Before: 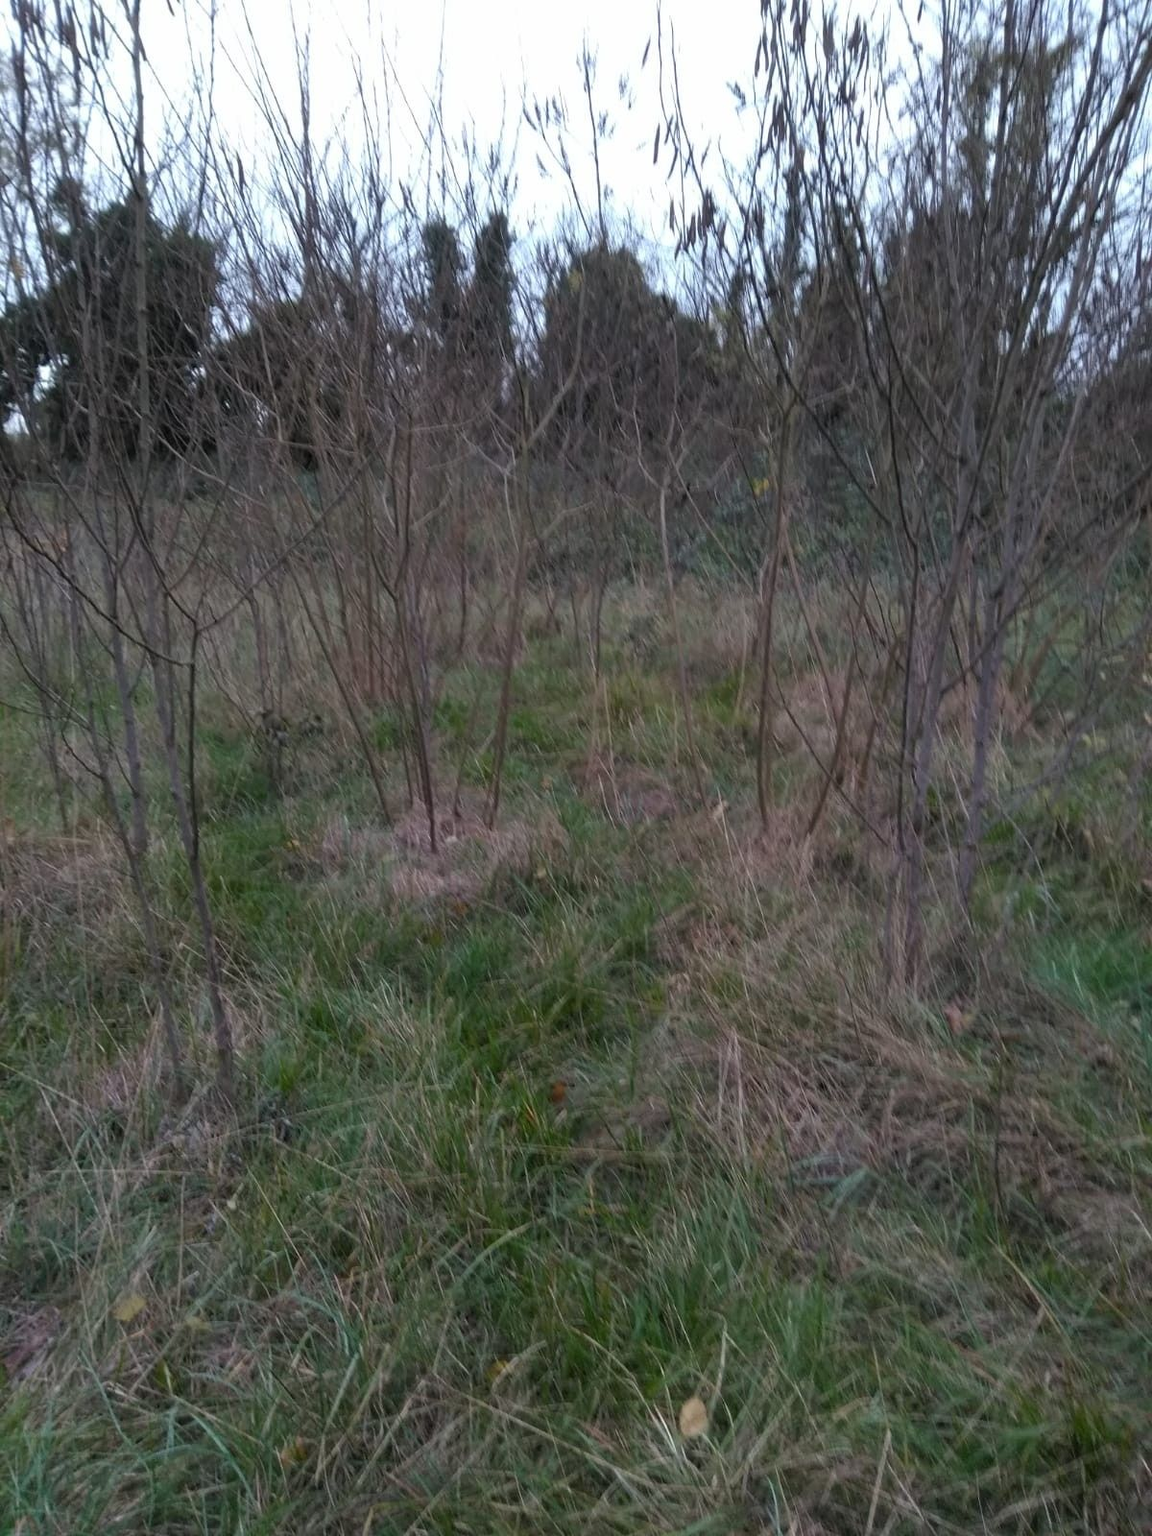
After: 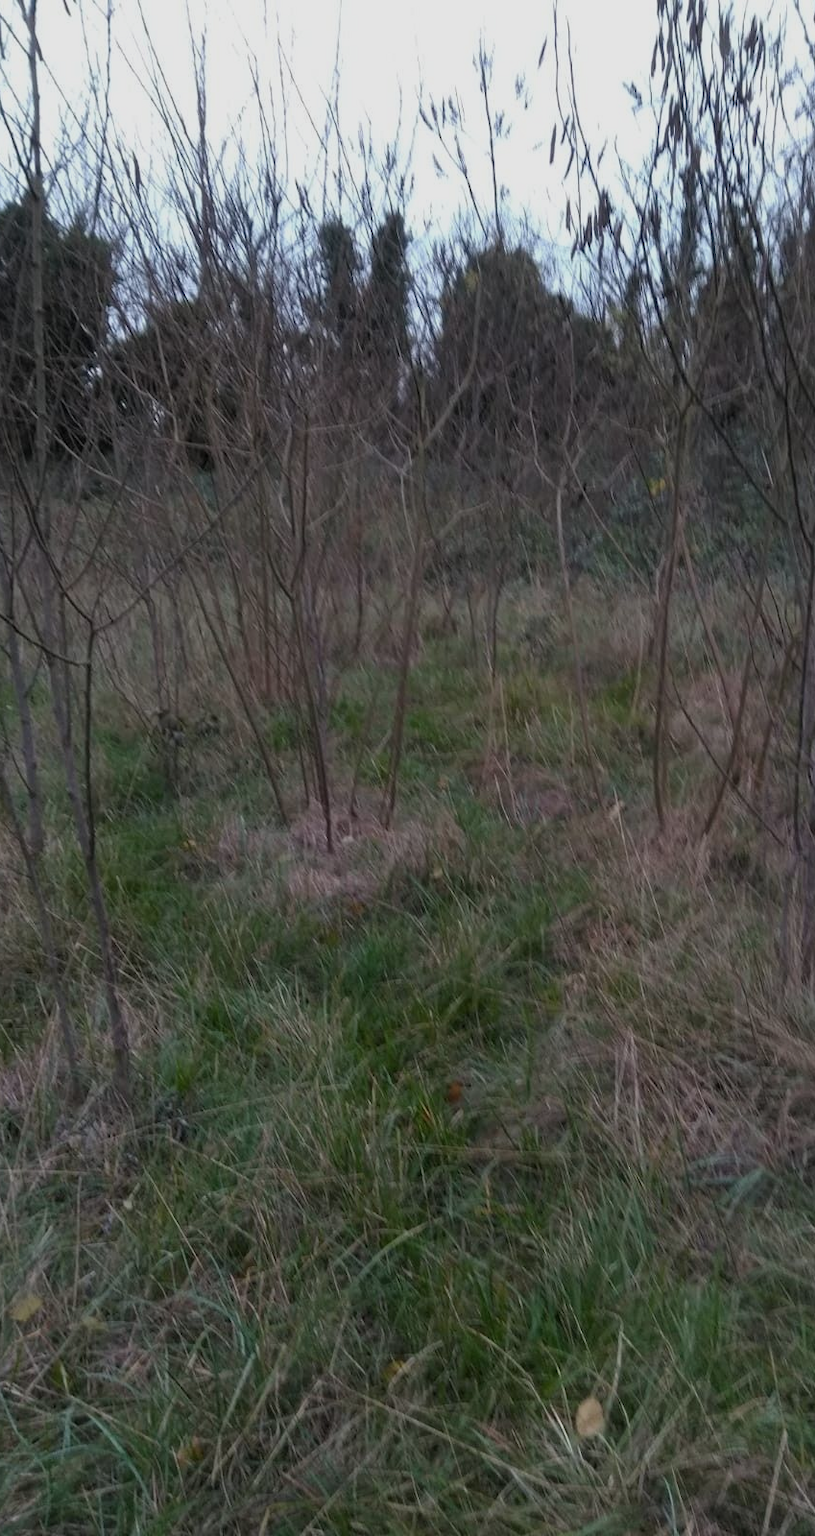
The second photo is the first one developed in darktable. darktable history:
exposure: exposure -0.36 EV, compensate highlight preservation false
crop and rotate: left 9.061%, right 20.142%
